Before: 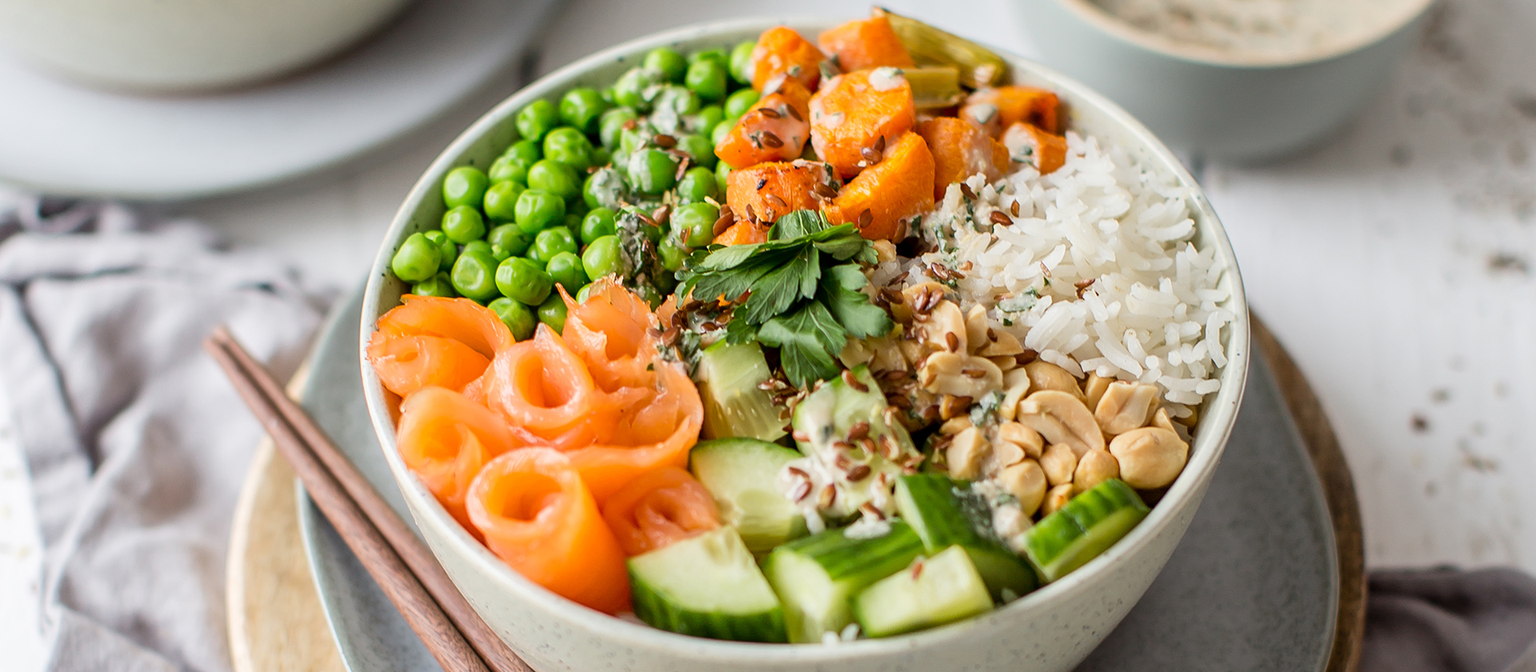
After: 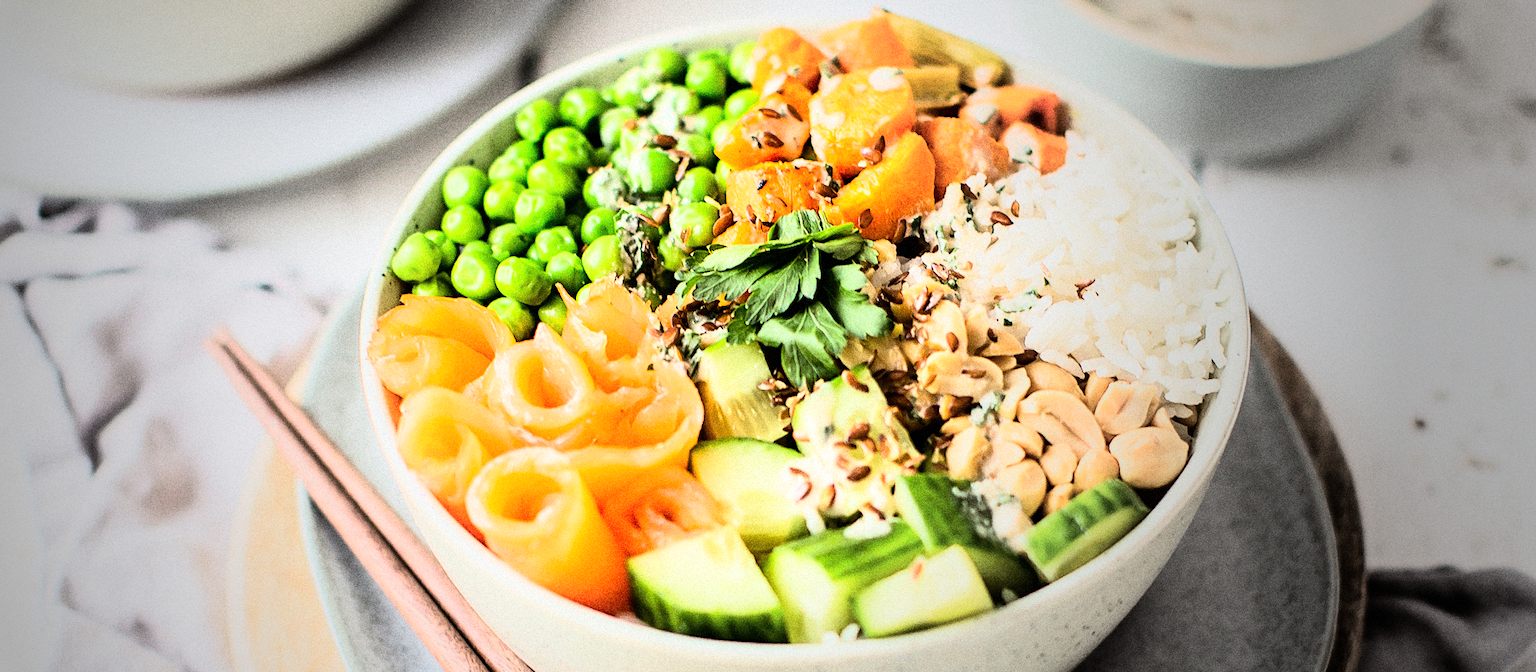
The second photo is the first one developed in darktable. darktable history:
vignetting: fall-off start 33.76%, fall-off radius 64.94%, brightness -0.575, center (-0.12, -0.002), width/height ratio 0.959
rgb curve: curves: ch0 [(0, 0) (0.21, 0.15) (0.24, 0.21) (0.5, 0.75) (0.75, 0.96) (0.89, 0.99) (1, 1)]; ch1 [(0, 0.02) (0.21, 0.13) (0.25, 0.2) (0.5, 0.67) (0.75, 0.9) (0.89, 0.97) (1, 1)]; ch2 [(0, 0.02) (0.21, 0.13) (0.25, 0.2) (0.5, 0.67) (0.75, 0.9) (0.89, 0.97) (1, 1)], compensate middle gray true
grain: coarseness 14.49 ISO, strength 48.04%, mid-tones bias 35%
